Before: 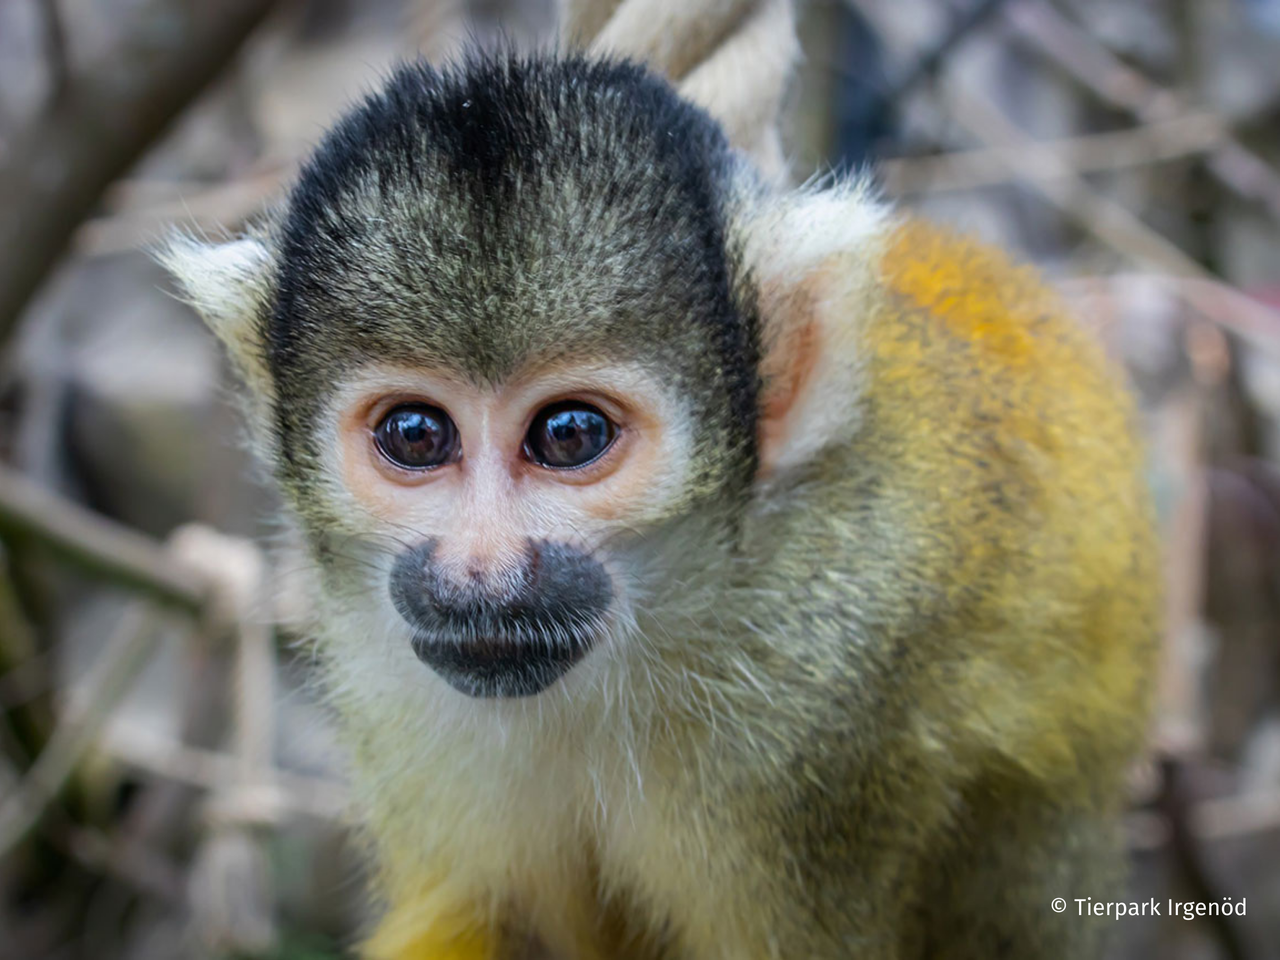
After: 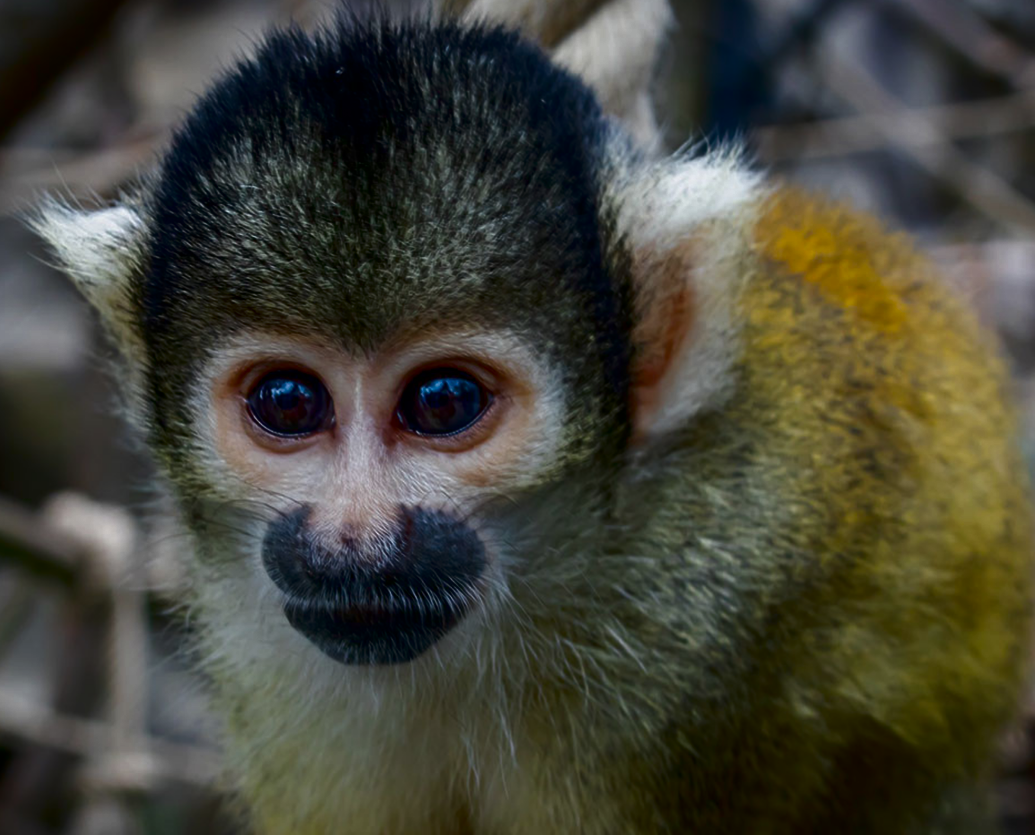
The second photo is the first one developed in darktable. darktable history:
crop: left 9.929%, top 3.475%, right 9.188%, bottom 9.529%
contrast brightness saturation: brightness -0.52
